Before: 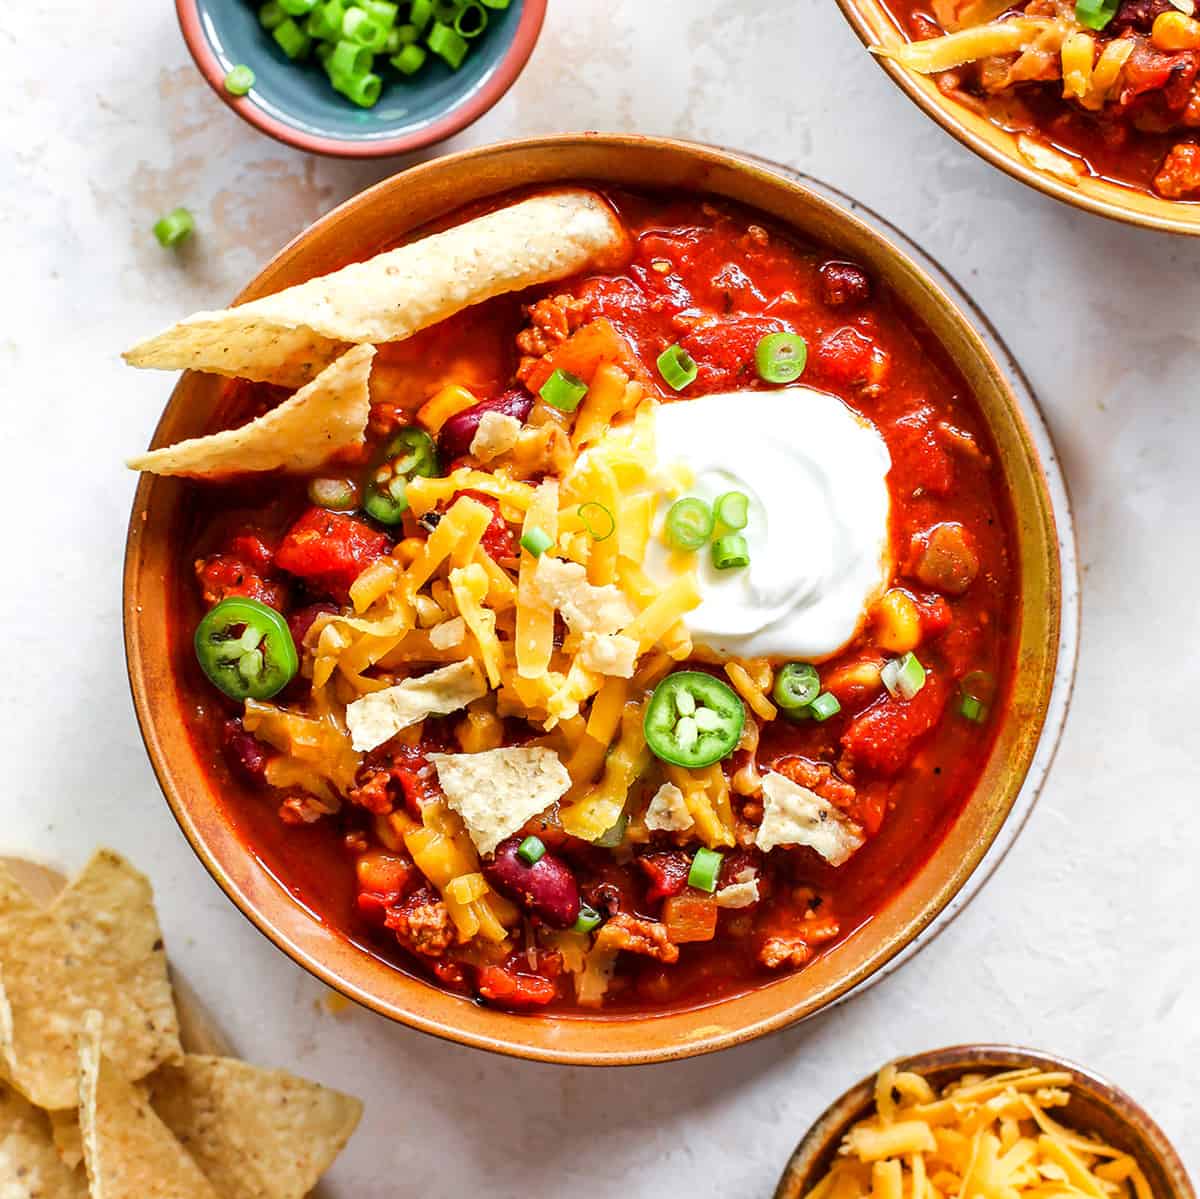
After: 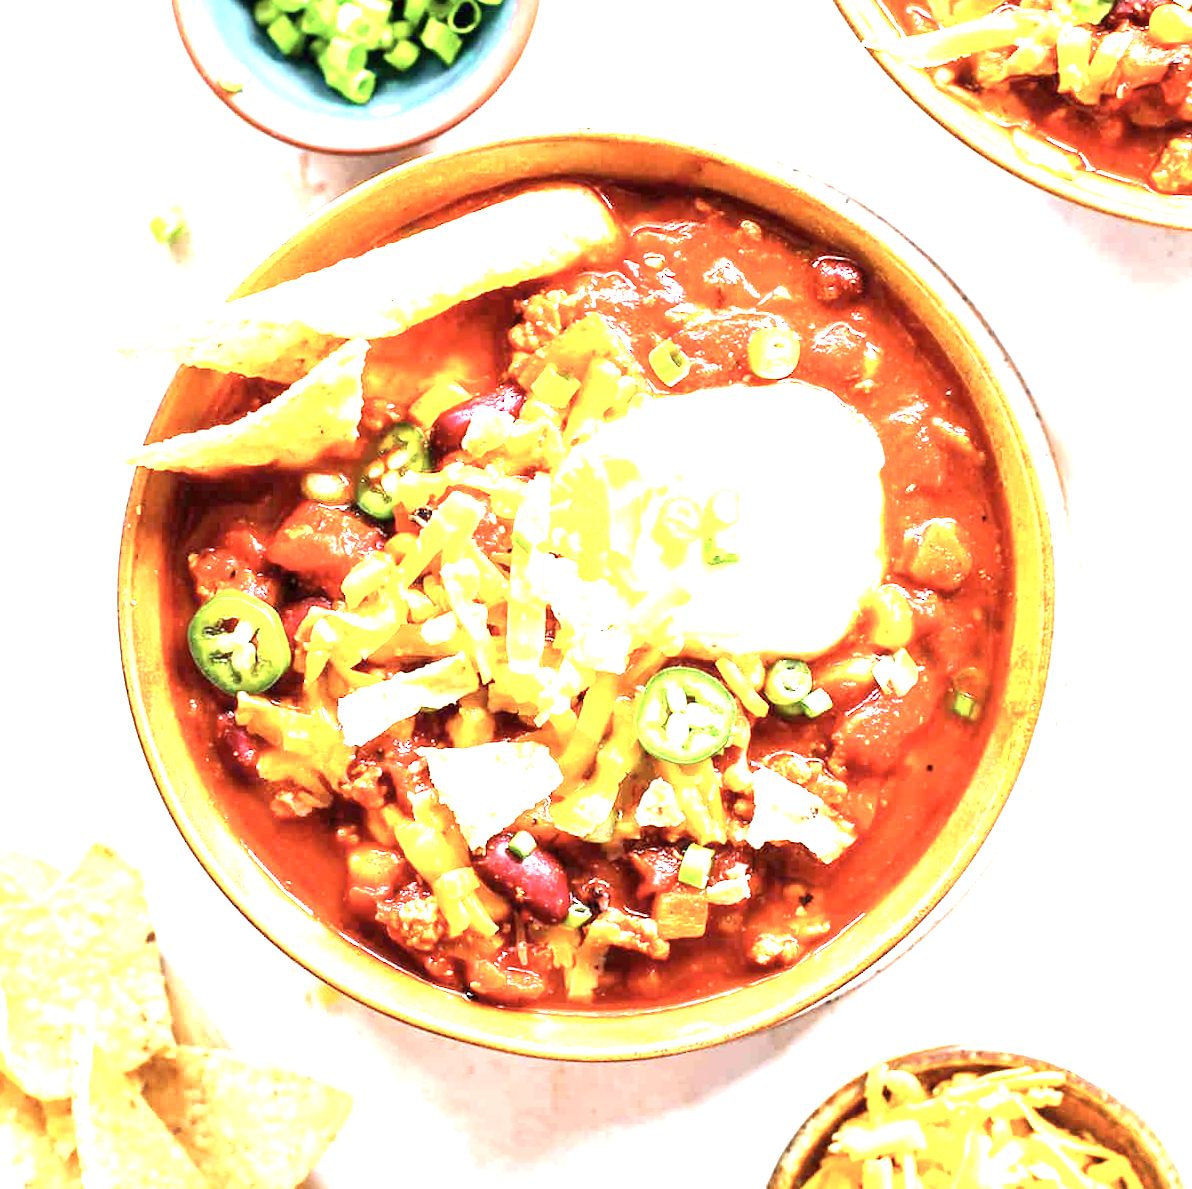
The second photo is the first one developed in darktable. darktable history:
contrast brightness saturation: contrast 0.11, saturation -0.17
exposure: black level correction 0, exposure 2.327 EV, compensate exposure bias true, compensate highlight preservation false
rotate and perspective: rotation 0.192°, lens shift (horizontal) -0.015, crop left 0.005, crop right 0.996, crop top 0.006, crop bottom 0.99
